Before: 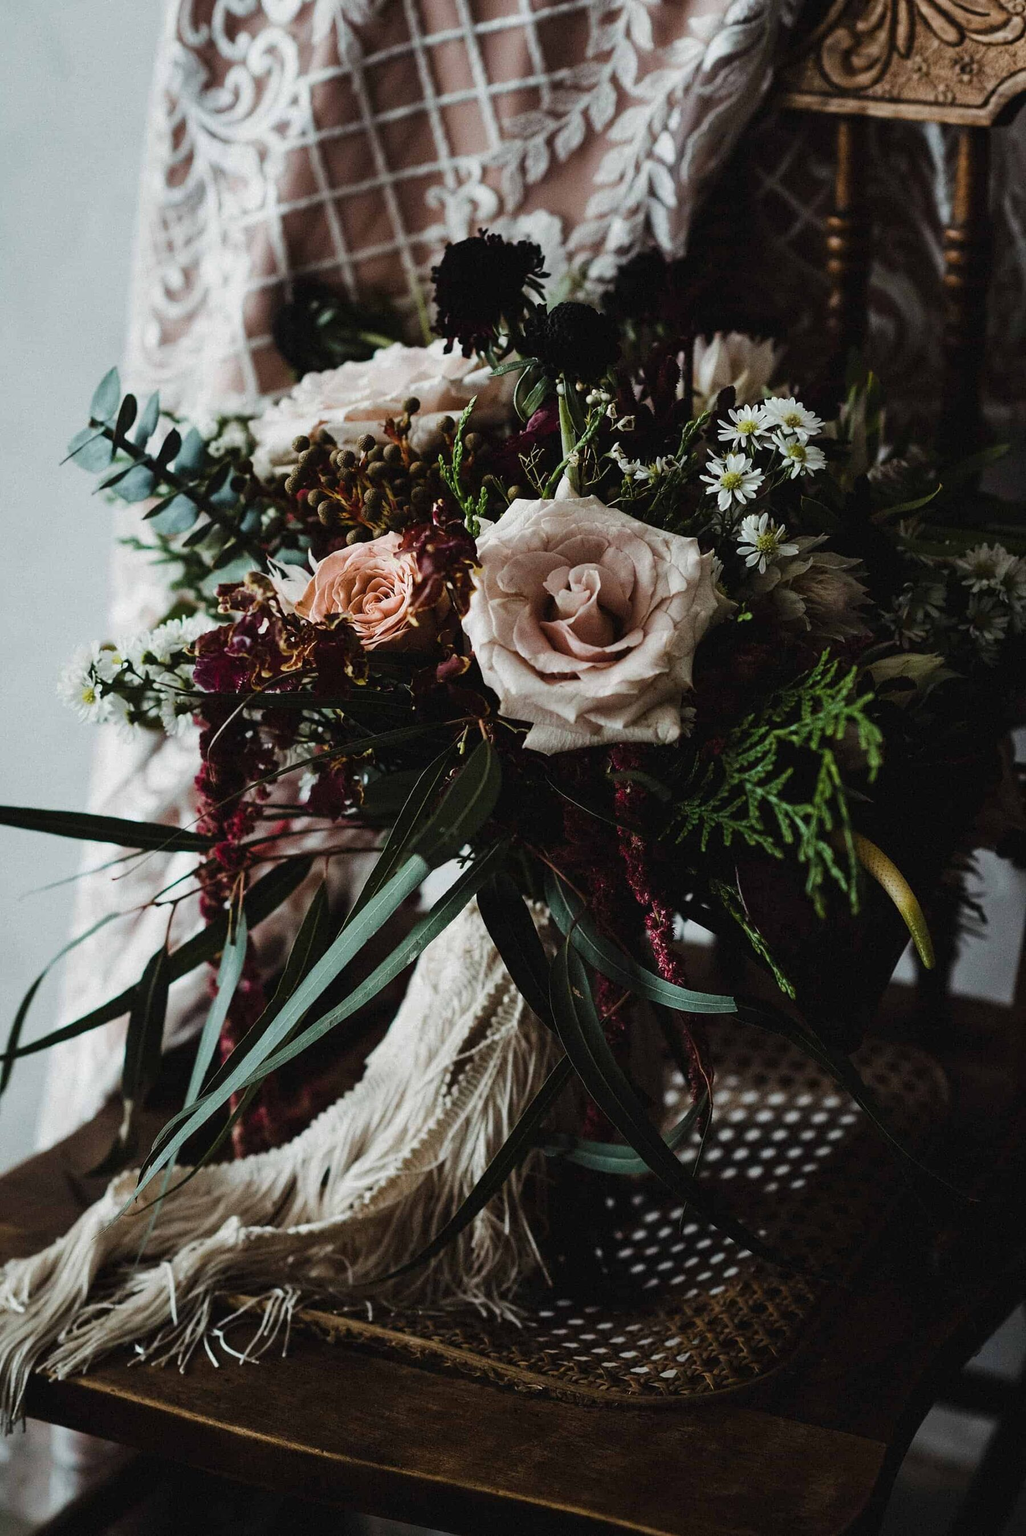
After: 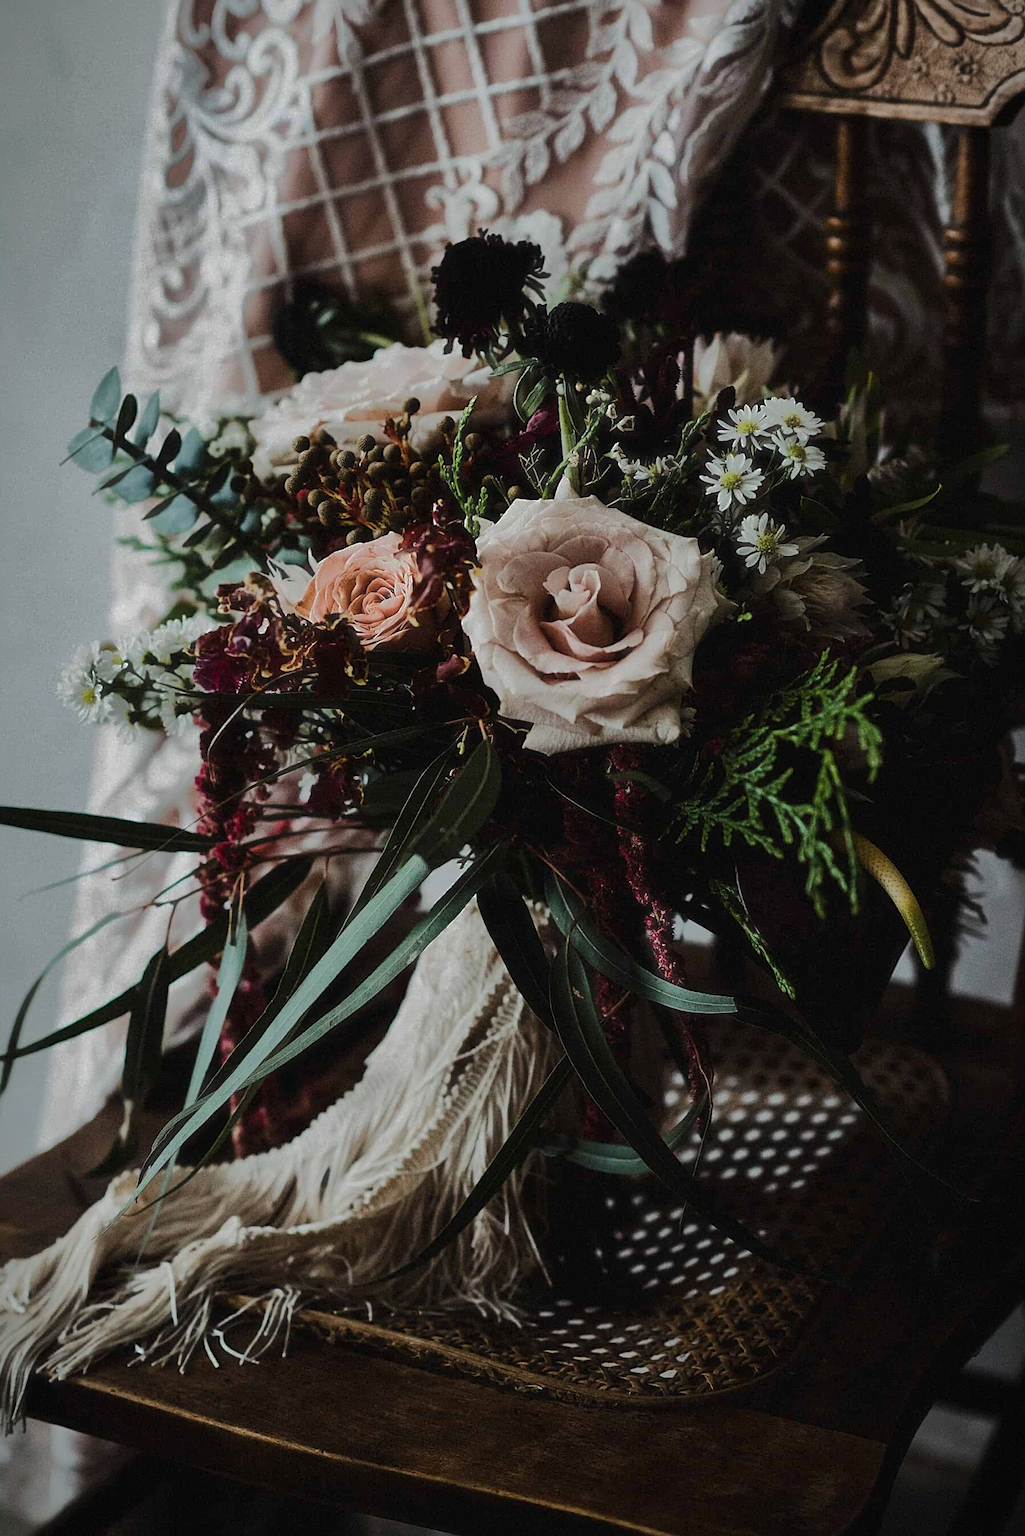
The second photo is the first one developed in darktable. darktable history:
shadows and highlights: shadows -19.91, highlights -73.15
haze removal: strength -0.1, adaptive false
sharpen: radius 2.529, amount 0.323
exposure: black level correction 0.001, compensate highlight preservation false
vignetting: fall-off start 100%, fall-off radius 64.94%, automatic ratio true, unbound false
